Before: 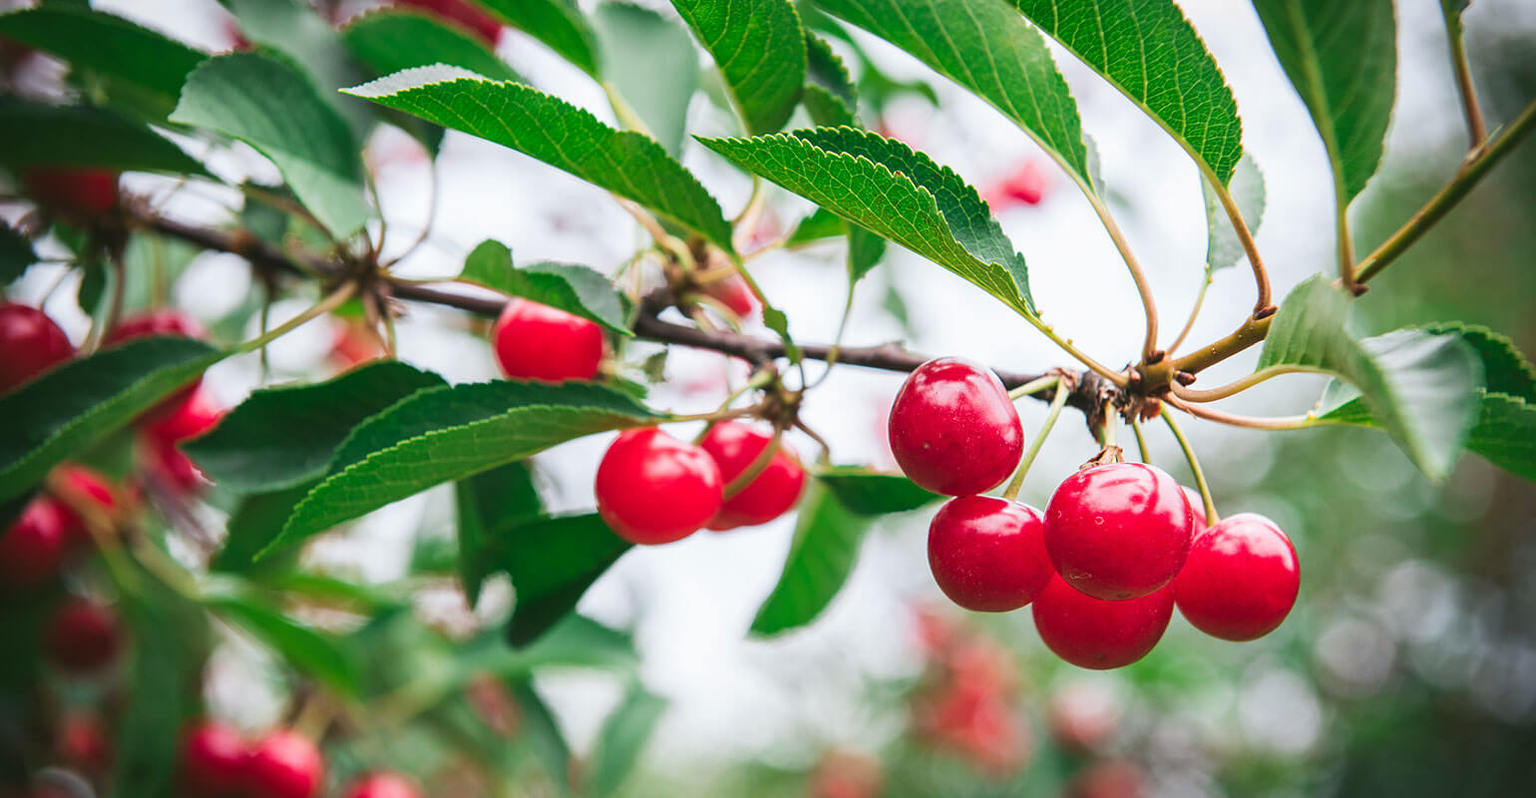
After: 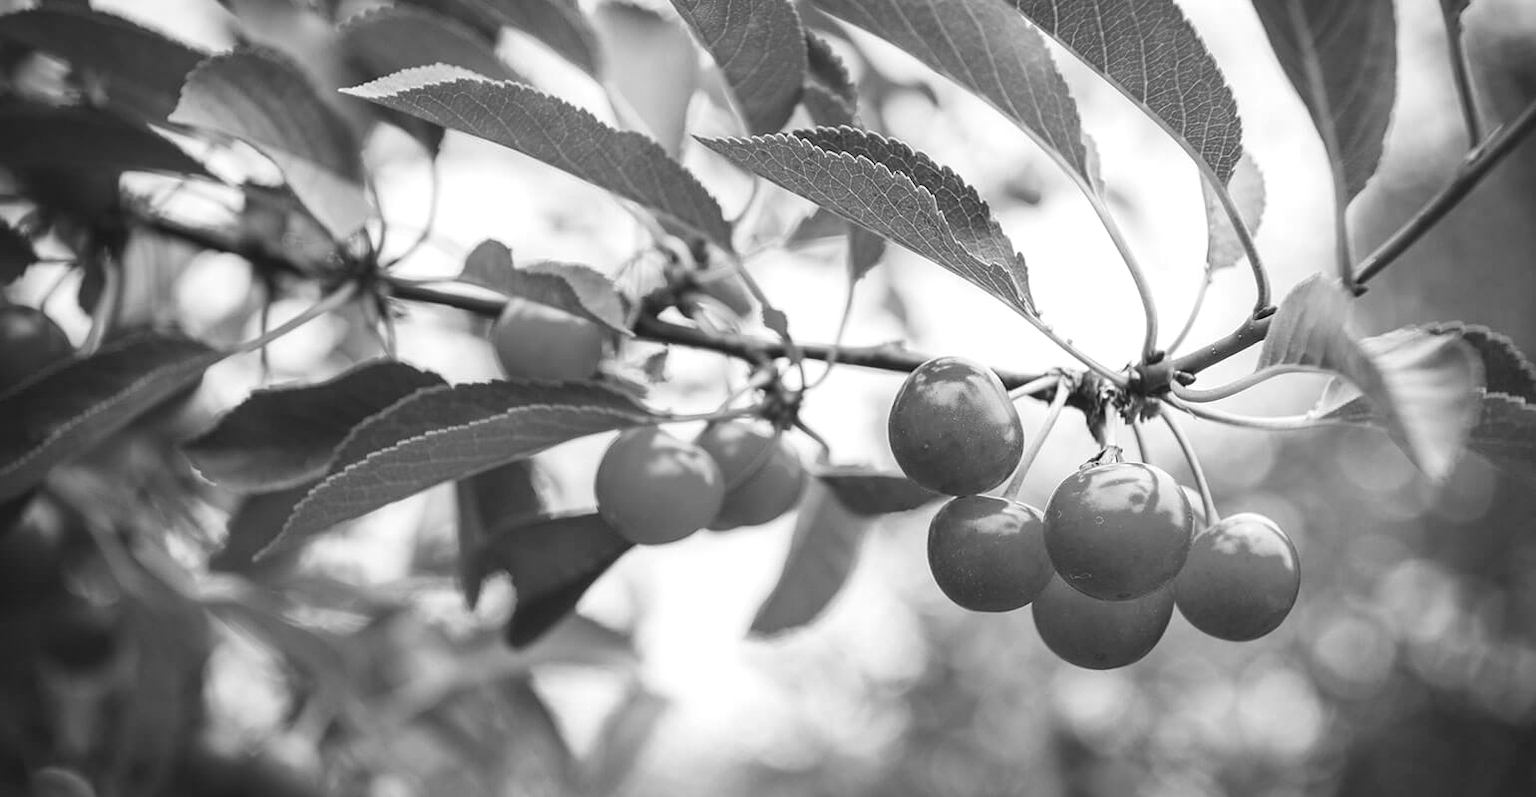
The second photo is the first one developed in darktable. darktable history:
monochrome: size 1
exposure: exposure 0.2 EV, compensate highlight preservation false
